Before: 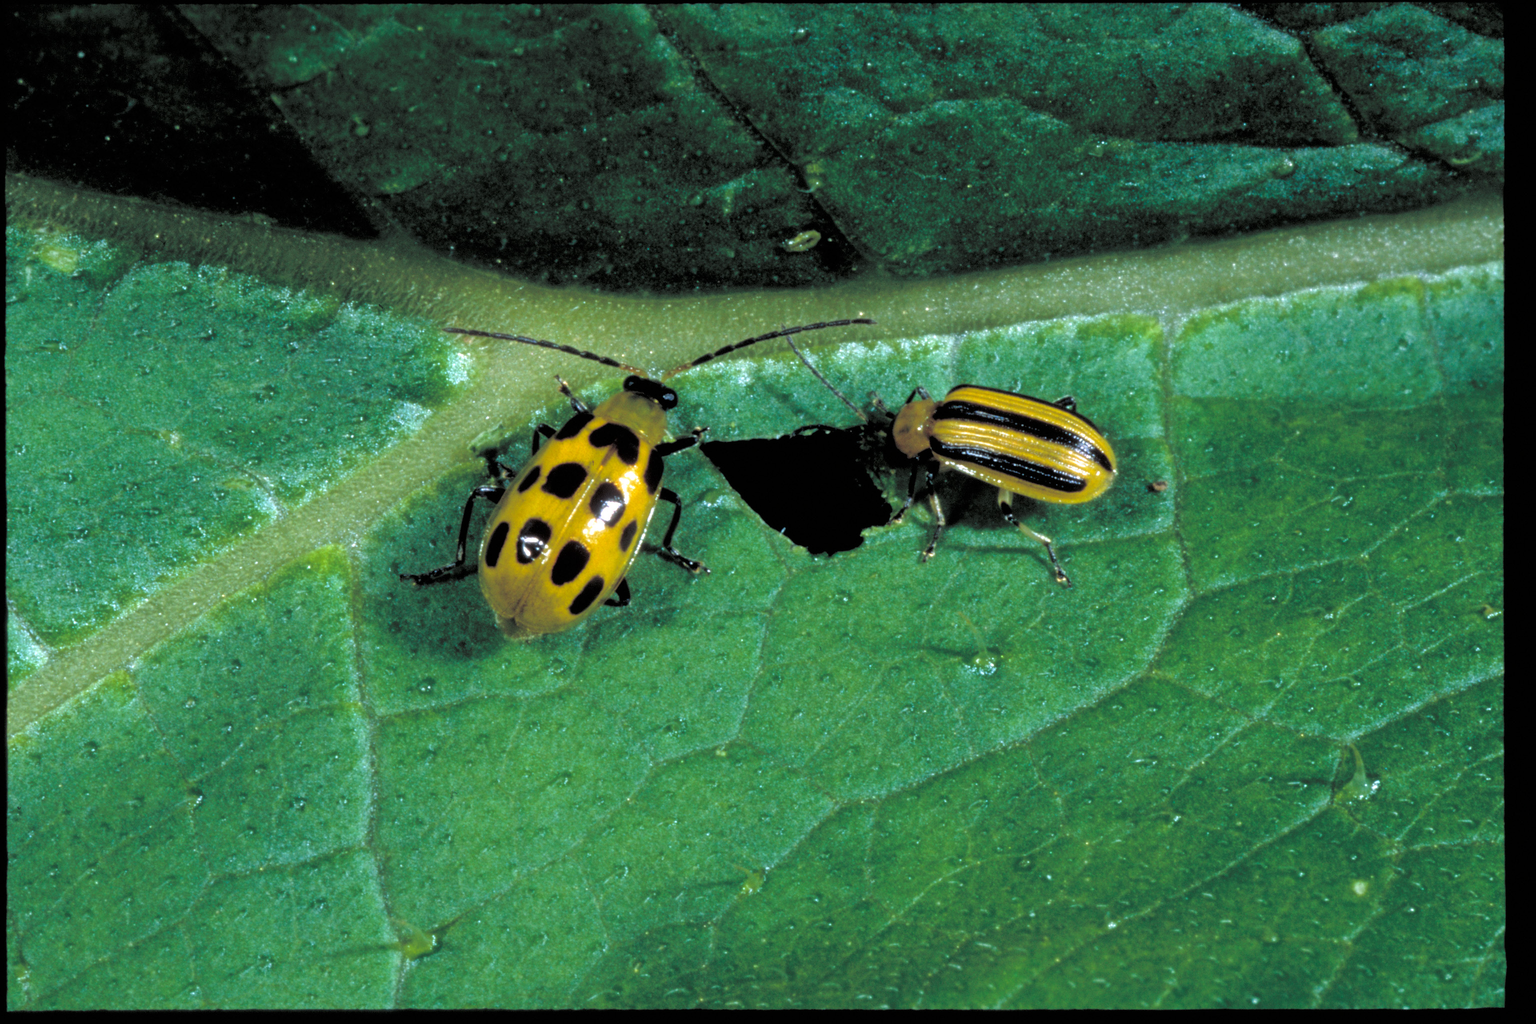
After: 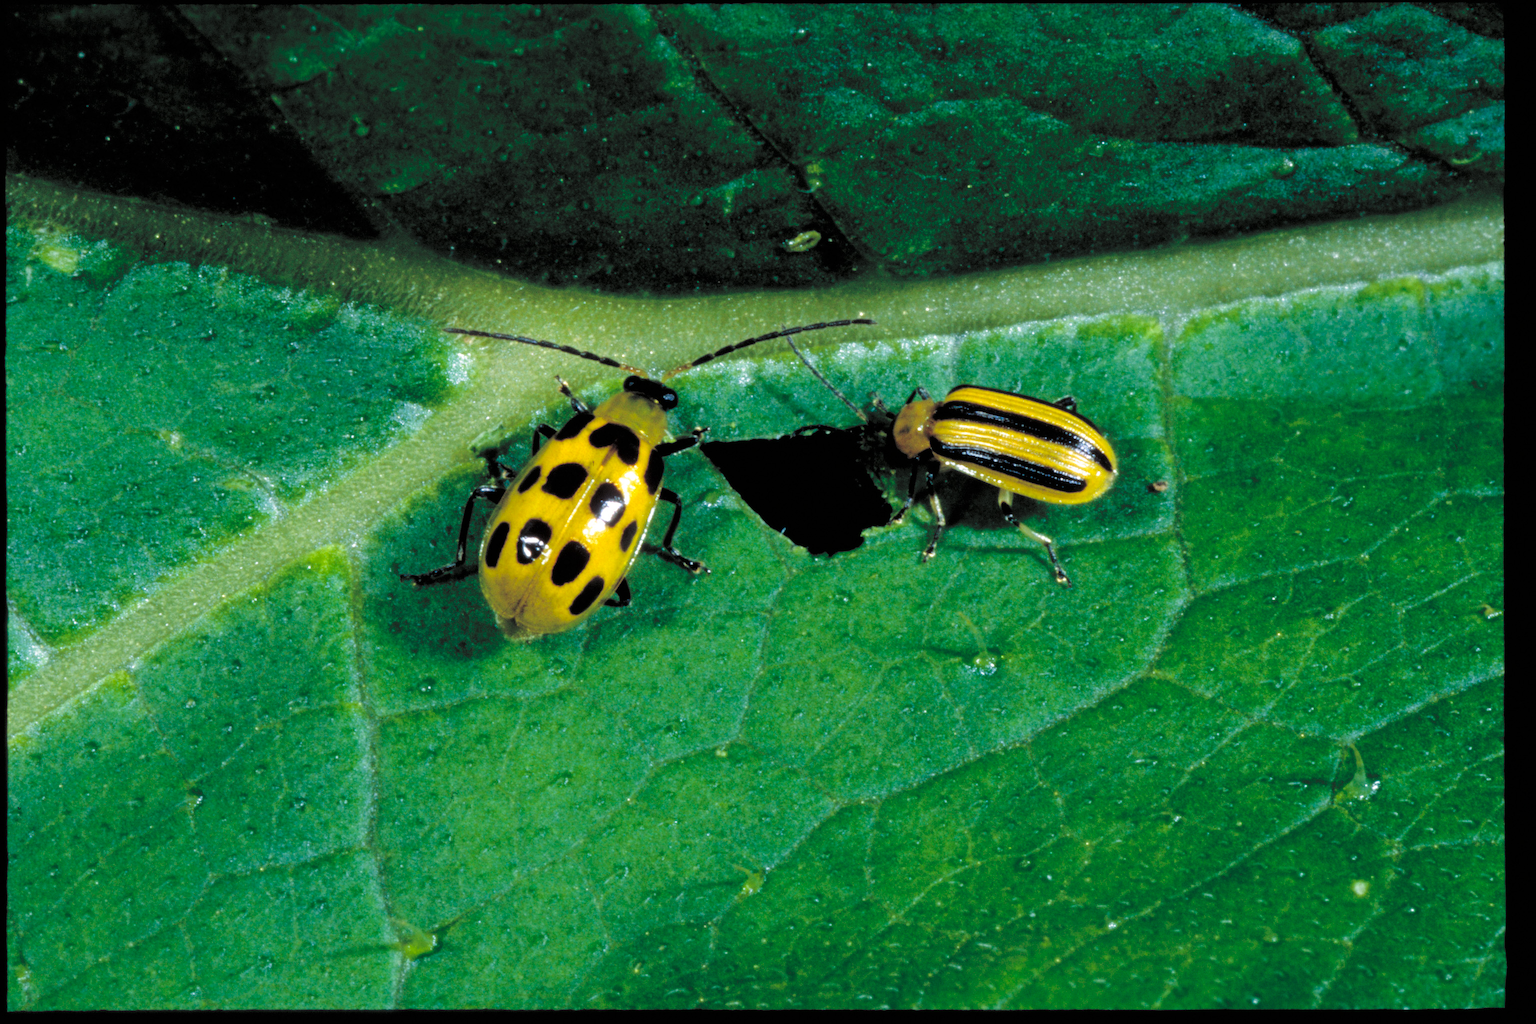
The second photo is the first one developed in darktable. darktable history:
base curve: curves: ch0 [(0, 0) (0.688, 0.865) (1, 1)], preserve colors none
tone curve: curves: ch0 [(0, 0) (0.003, 0.002) (0.011, 0.009) (0.025, 0.02) (0.044, 0.034) (0.069, 0.046) (0.1, 0.062) (0.136, 0.083) (0.177, 0.119) (0.224, 0.162) (0.277, 0.216) (0.335, 0.282) (0.399, 0.365) (0.468, 0.457) (0.543, 0.541) (0.623, 0.624) (0.709, 0.713) (0.801, 0.797) (0.898, 0.889) (1, 1)], preserve colors none
color zones: curves: ch0 [(0.25, 0.5) (0.636, 0.25) (0.75, 0.5)]
